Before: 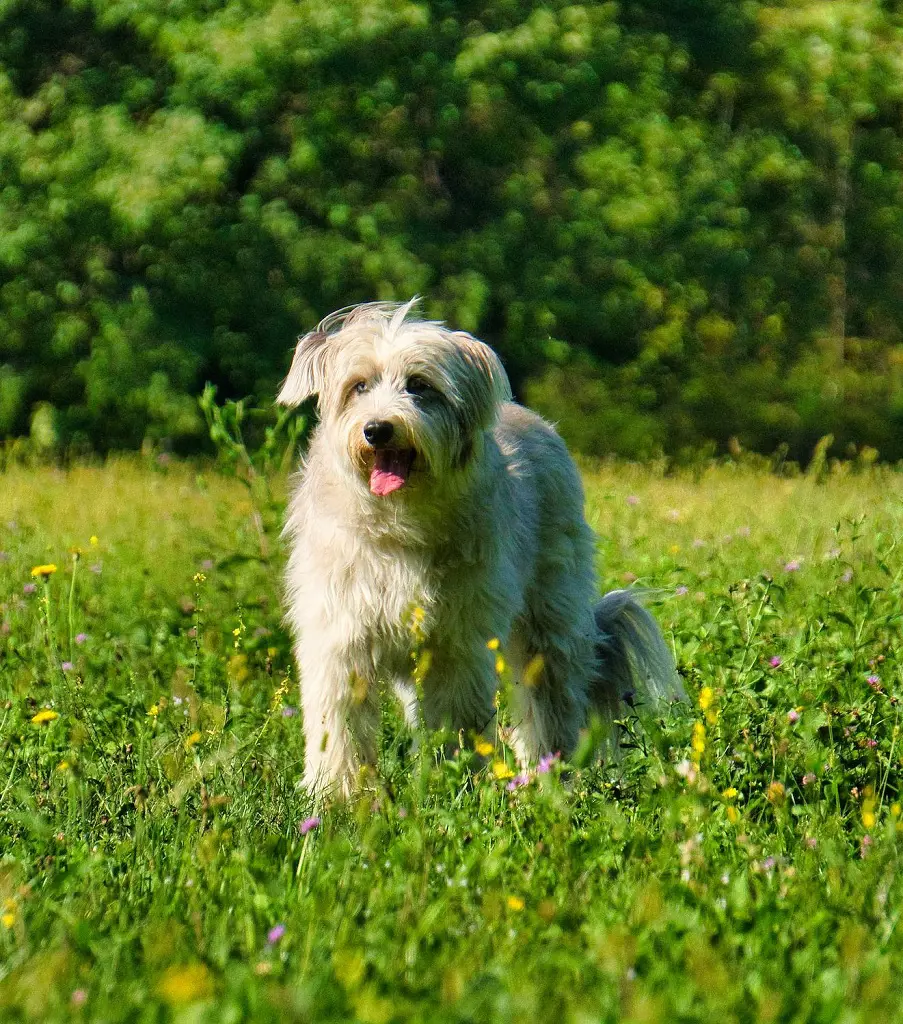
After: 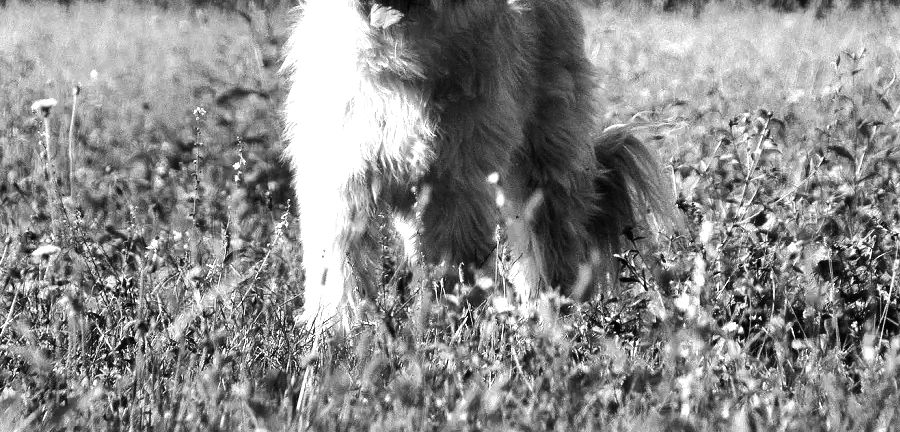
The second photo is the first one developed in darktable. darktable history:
tone equalizer: -8 EV -1.08 EV, -7 EV -1.01 EV, -6 EV -0.867 EV, -5 EV -0.578 EV, -3 EV 0.578 EV, -2 EV 0.867 EV, -1 EV 1.01 EV, +0 EV 1.08 EV, edges refinement/feathering 500, mask exposure compensation -1.57 EV, preserve details no
monochrome: a 16.06, b 15.48, size 1
crop: top 45.551%, bottom 12.262%
